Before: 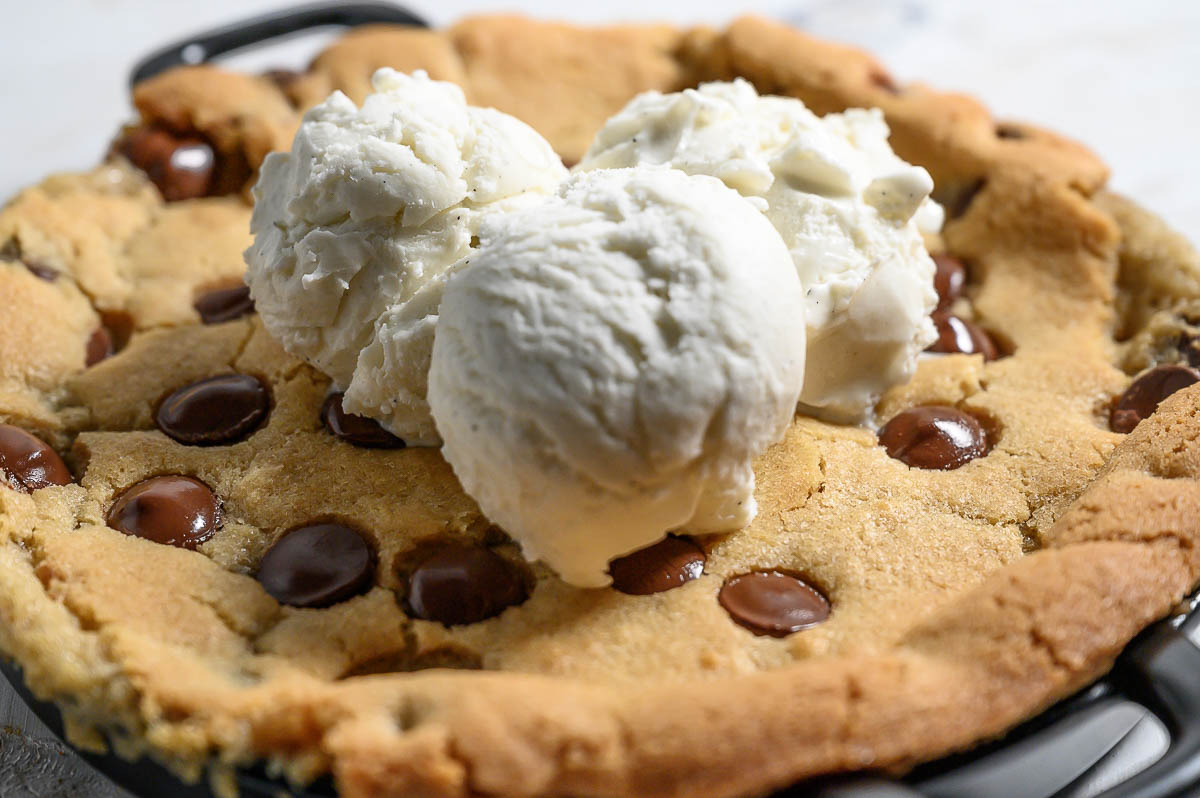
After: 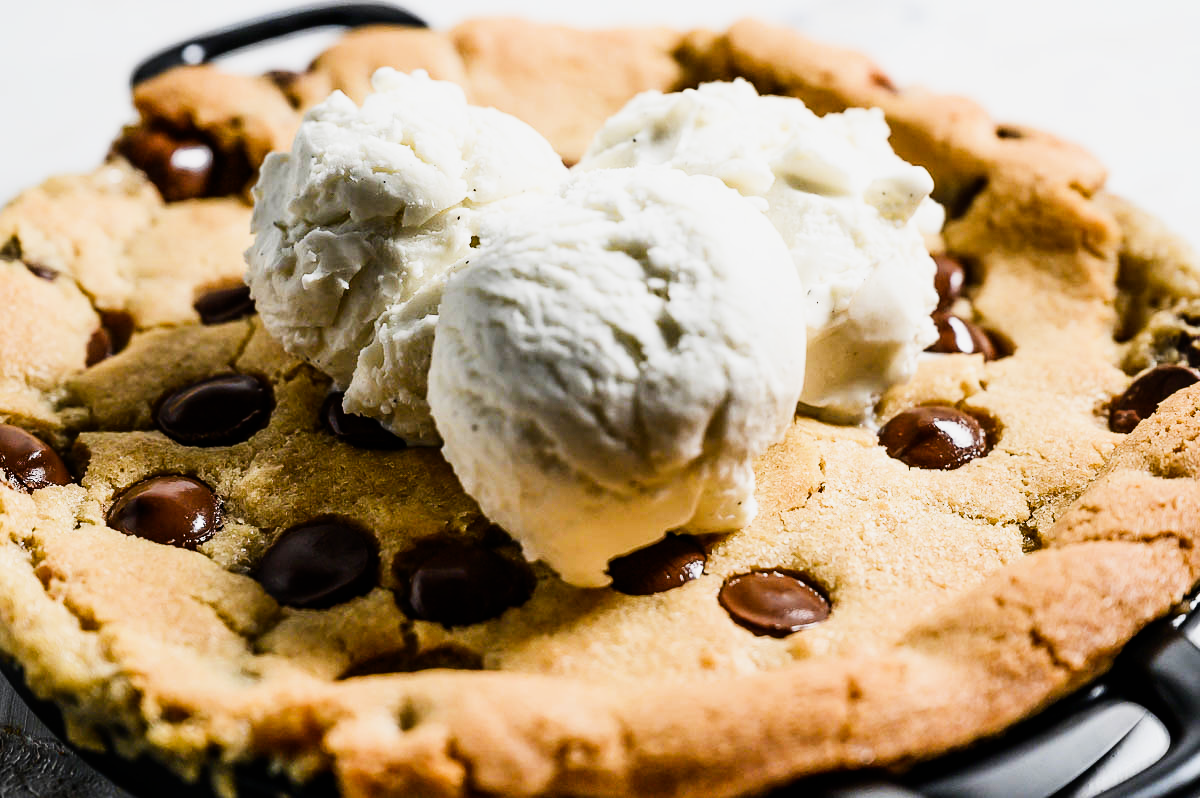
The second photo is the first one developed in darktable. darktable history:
tone equalizer: -8 EV -0.75 EV, -7 EV -0.7 EV, -6 EV -0.6 EV, -5 EV -0.4 EV, -3 EV 0.4 EV, -2 EV 0.6 EV, -1 EV 0.7 EV, +0 EV 0.75 EV, edges refinement/feathering 500, mask exposure compensation -1.57 EV, preserve details no
sigmoid: contrast 1.8
